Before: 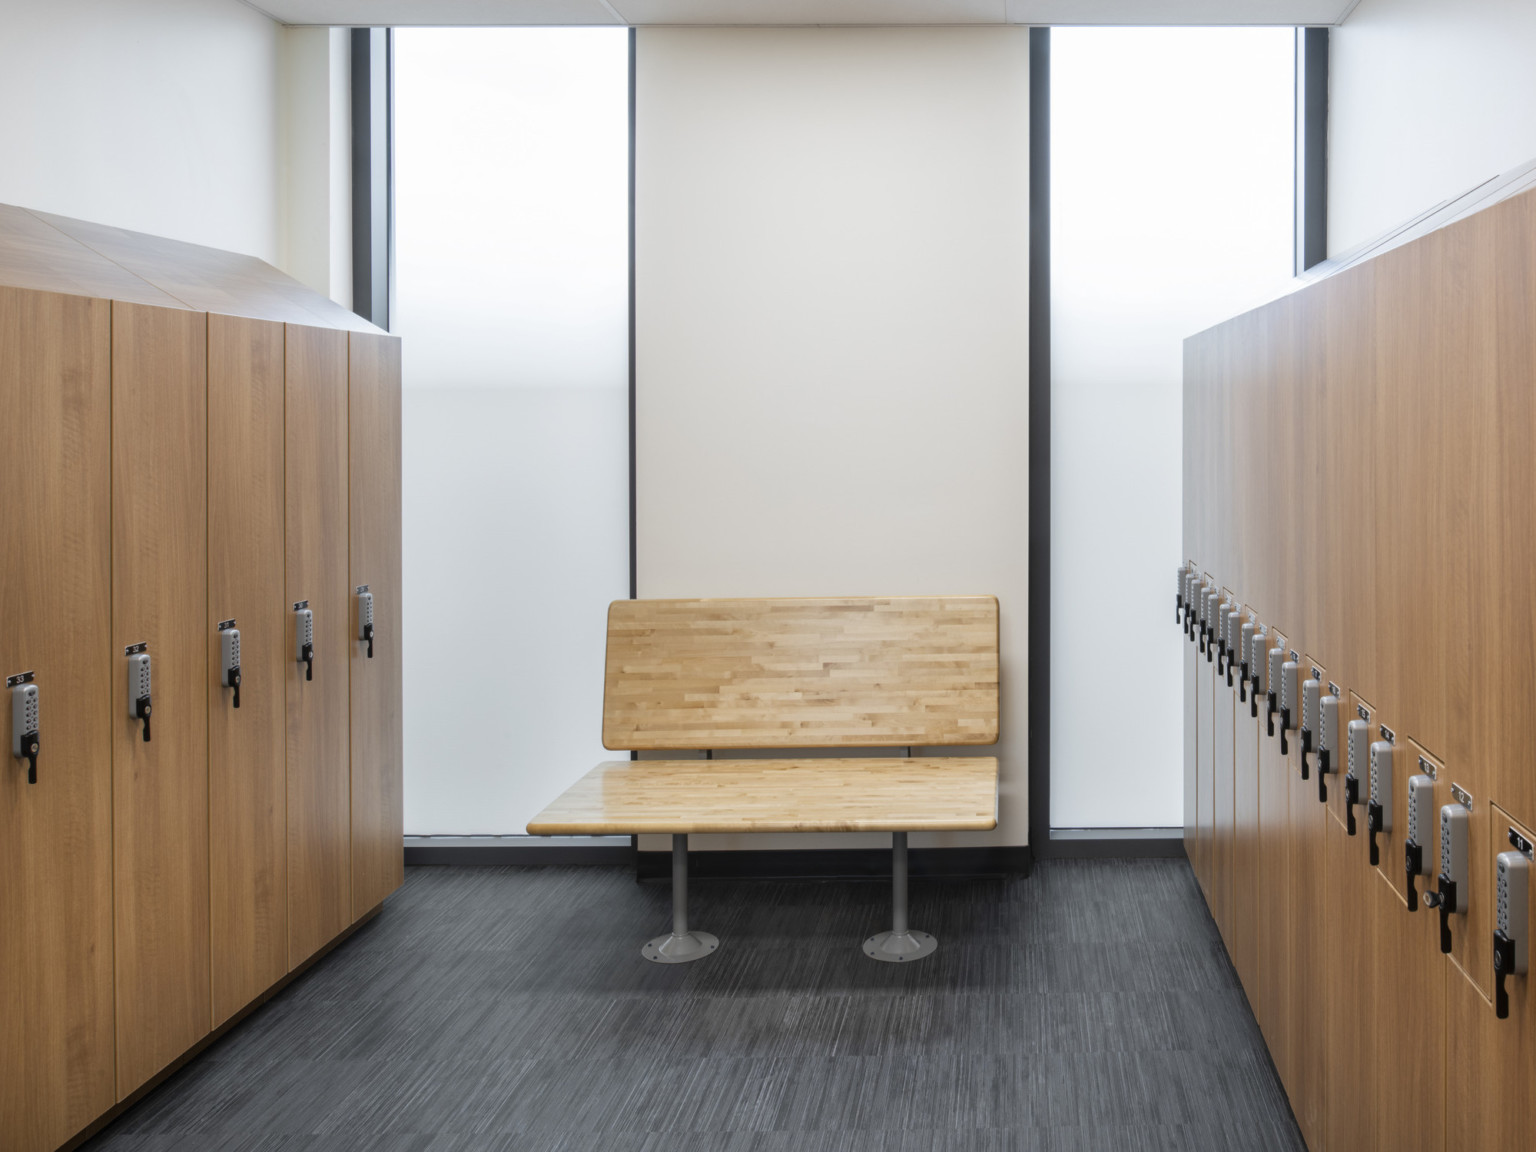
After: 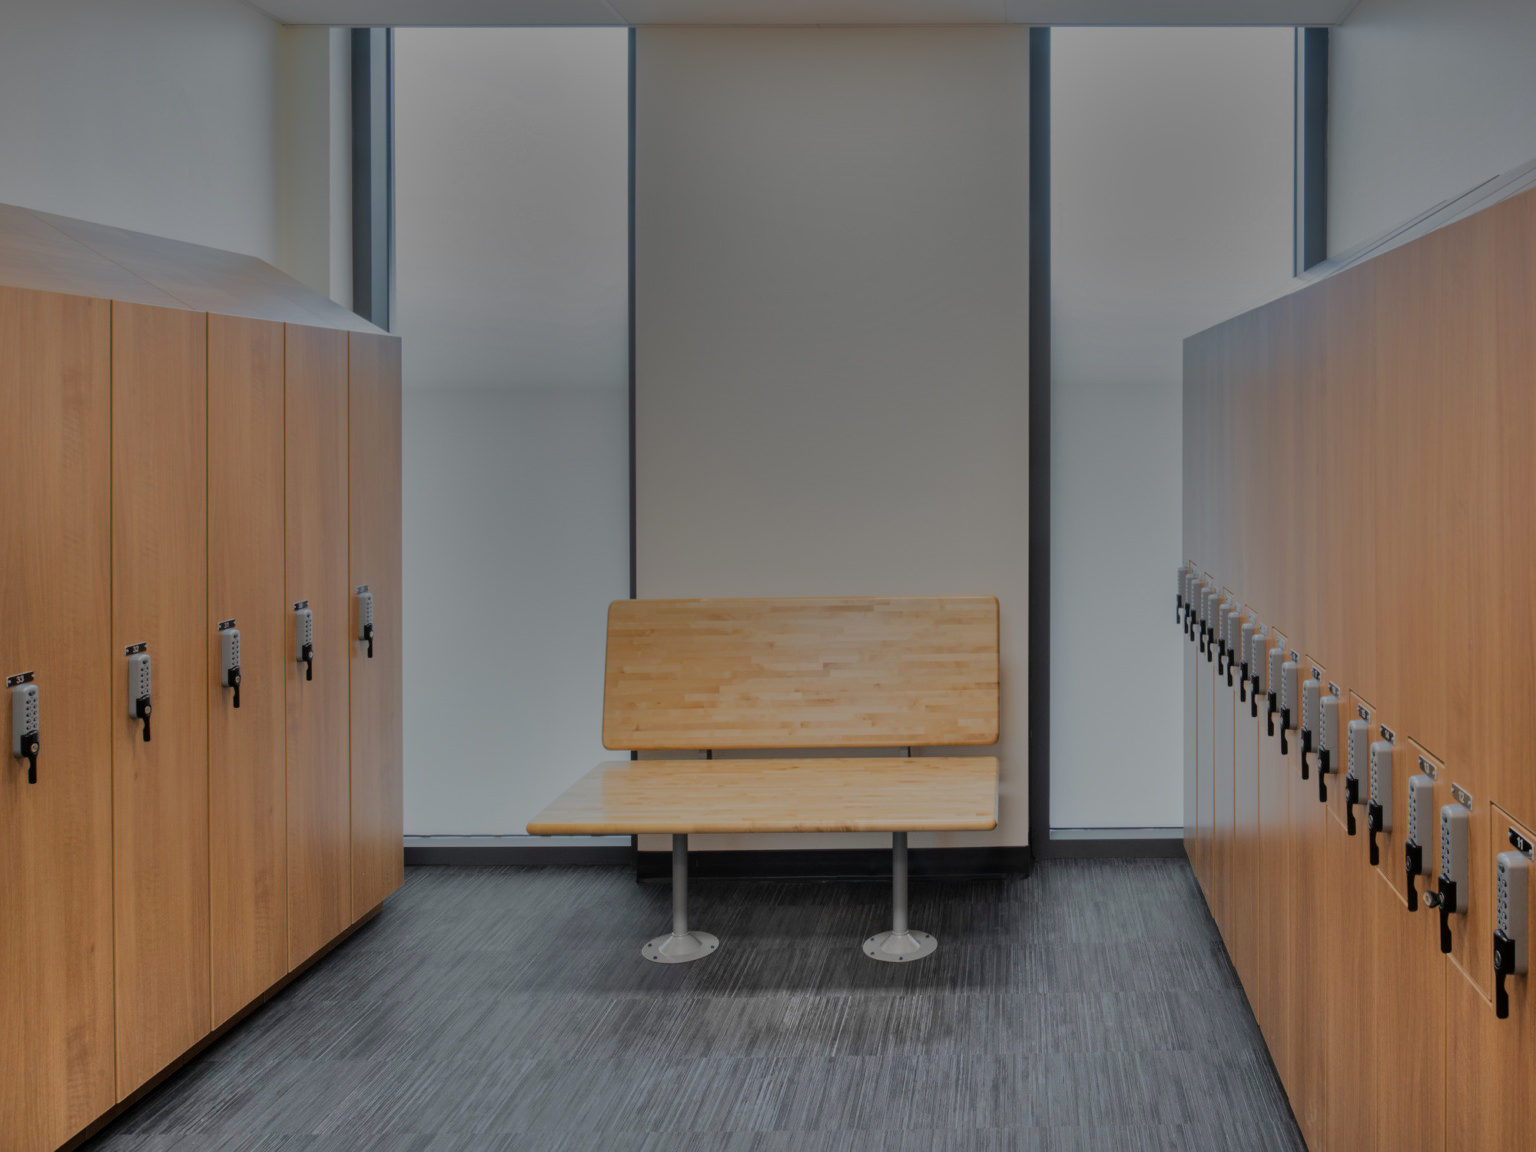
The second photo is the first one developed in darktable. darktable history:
tone equalizer: -8 EV -0.014 EV, -7 EV 0.041 EV, -6 EV -0.008 EV, -5 EV 0.005 EV, -4 EV -0.029 EV, -3 EV -0.239 EV, -2 EV -0.673 EV, -1 EV -0.967 EV, +0 EV -0.975 EV, edges refinement/feathering 500, mask exposure compensation -1.57 EV, preserve details no
shadows and highlights: radius 124.18, shadows 99.73, white point adjustment -3.18, highlights -99.32, soften with gaussian
exposure: exposure -0.047 EV, compensate highlight preservation false
